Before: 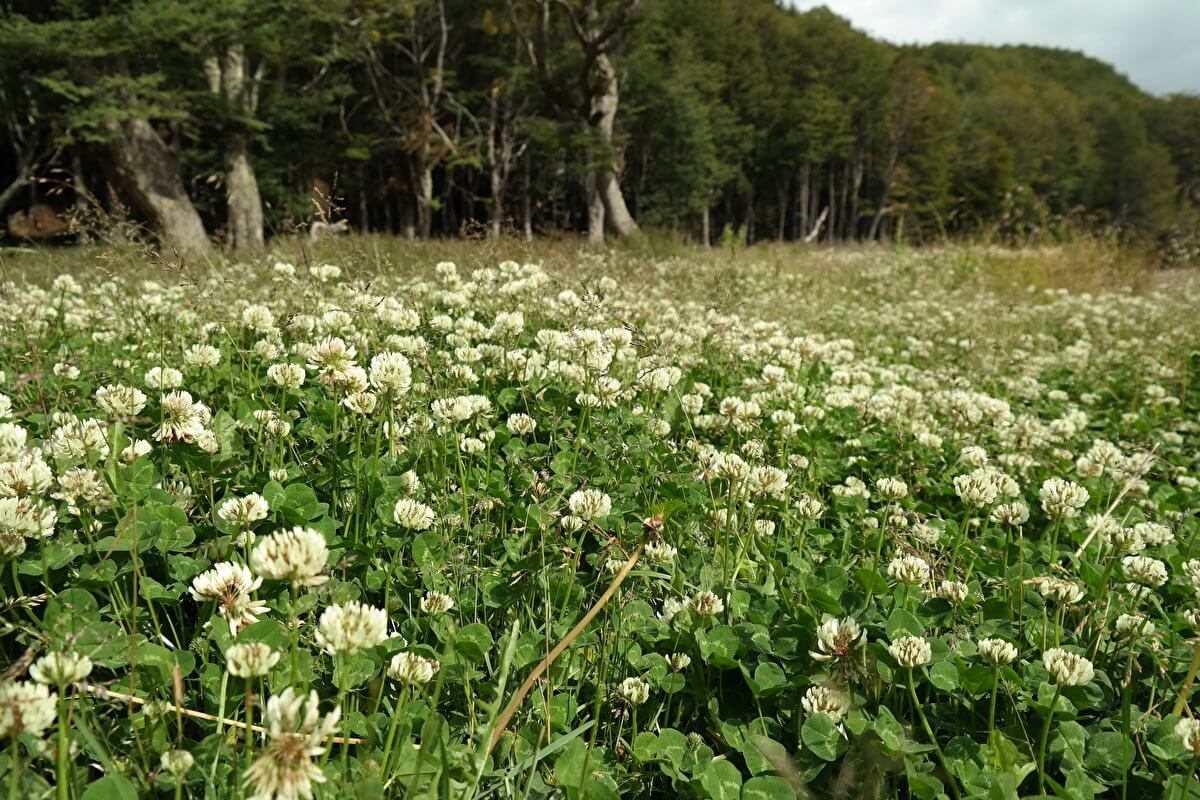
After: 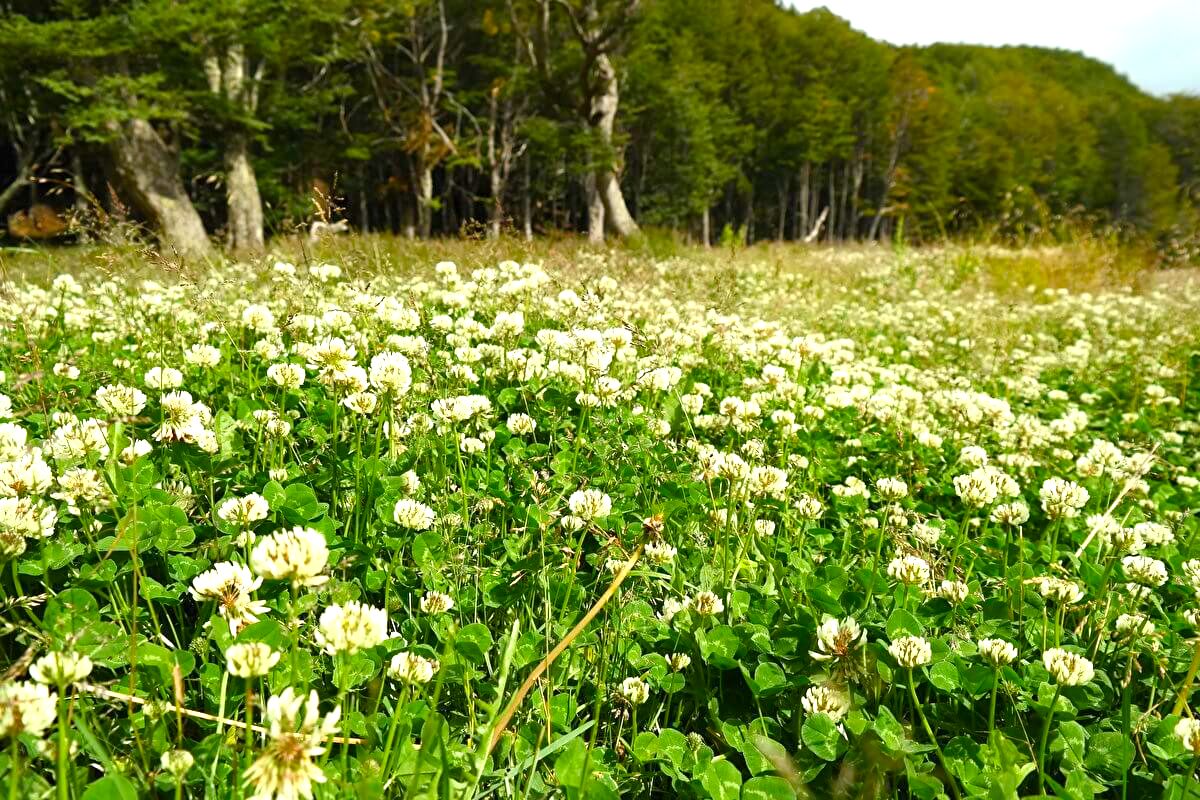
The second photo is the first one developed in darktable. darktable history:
exposure: exposure 0.943 EV, compensate highlight preservation false
color balance rgb: perceptual saturation grading › global saturation 35%, perceptual saturation grading › highlights -25%, perceptual saturation grading › shadows 25%, global vibrance 10%
vibrance: vibrance 50%
